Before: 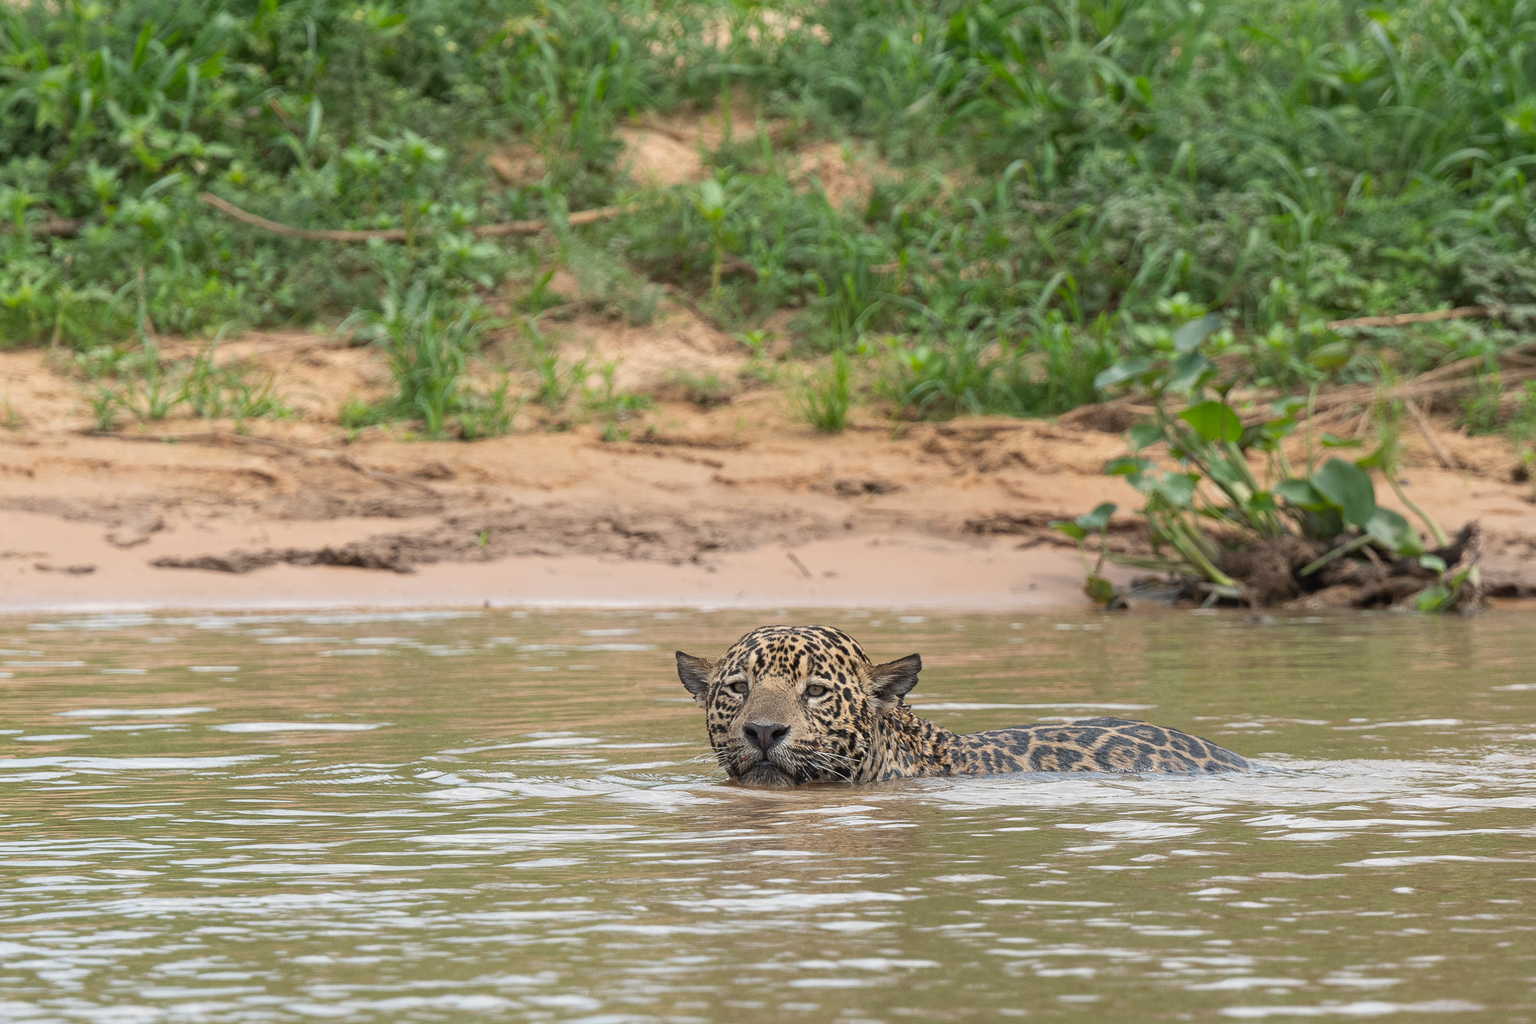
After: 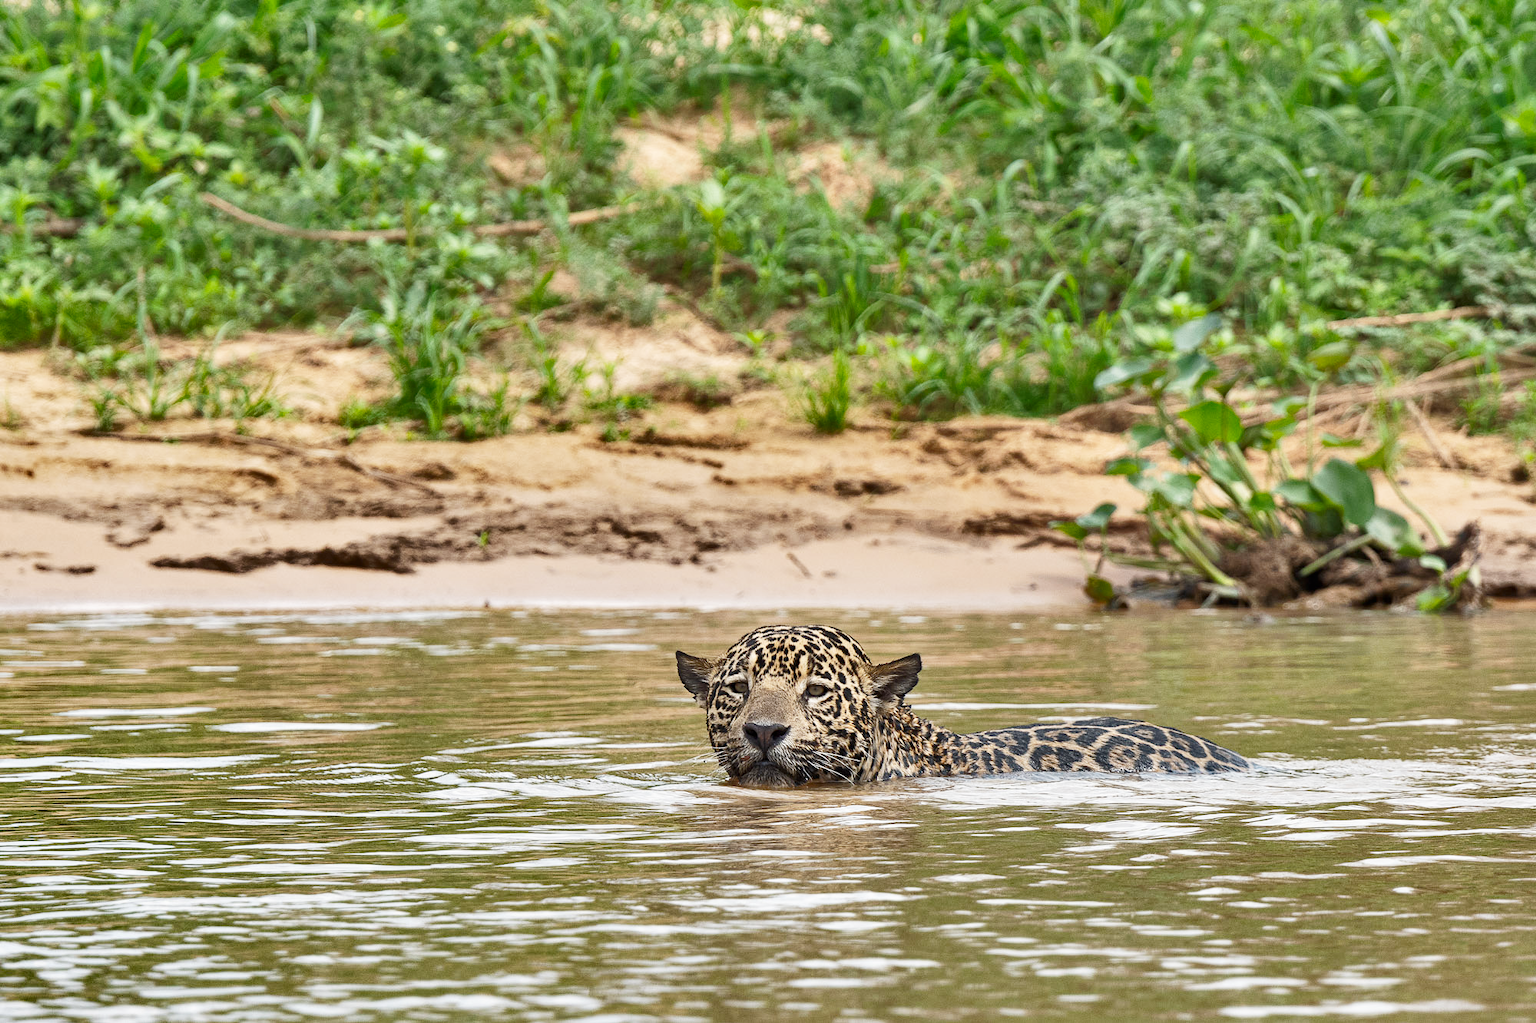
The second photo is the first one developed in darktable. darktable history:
local contrast: mode bilateral grid, contrast 16, coarseness 36, detail 104%, midtone range 0.2
base curve: curves: ch0 [(0, 0) (0.005, 0.002) (0.15, 0.3) (0.4, 0.7) (0.75, 0.95) (1, 1)], preserve colors none
shadows and highlights: white point adjustment 0.117, highlights -71.01, soften with gaussian
